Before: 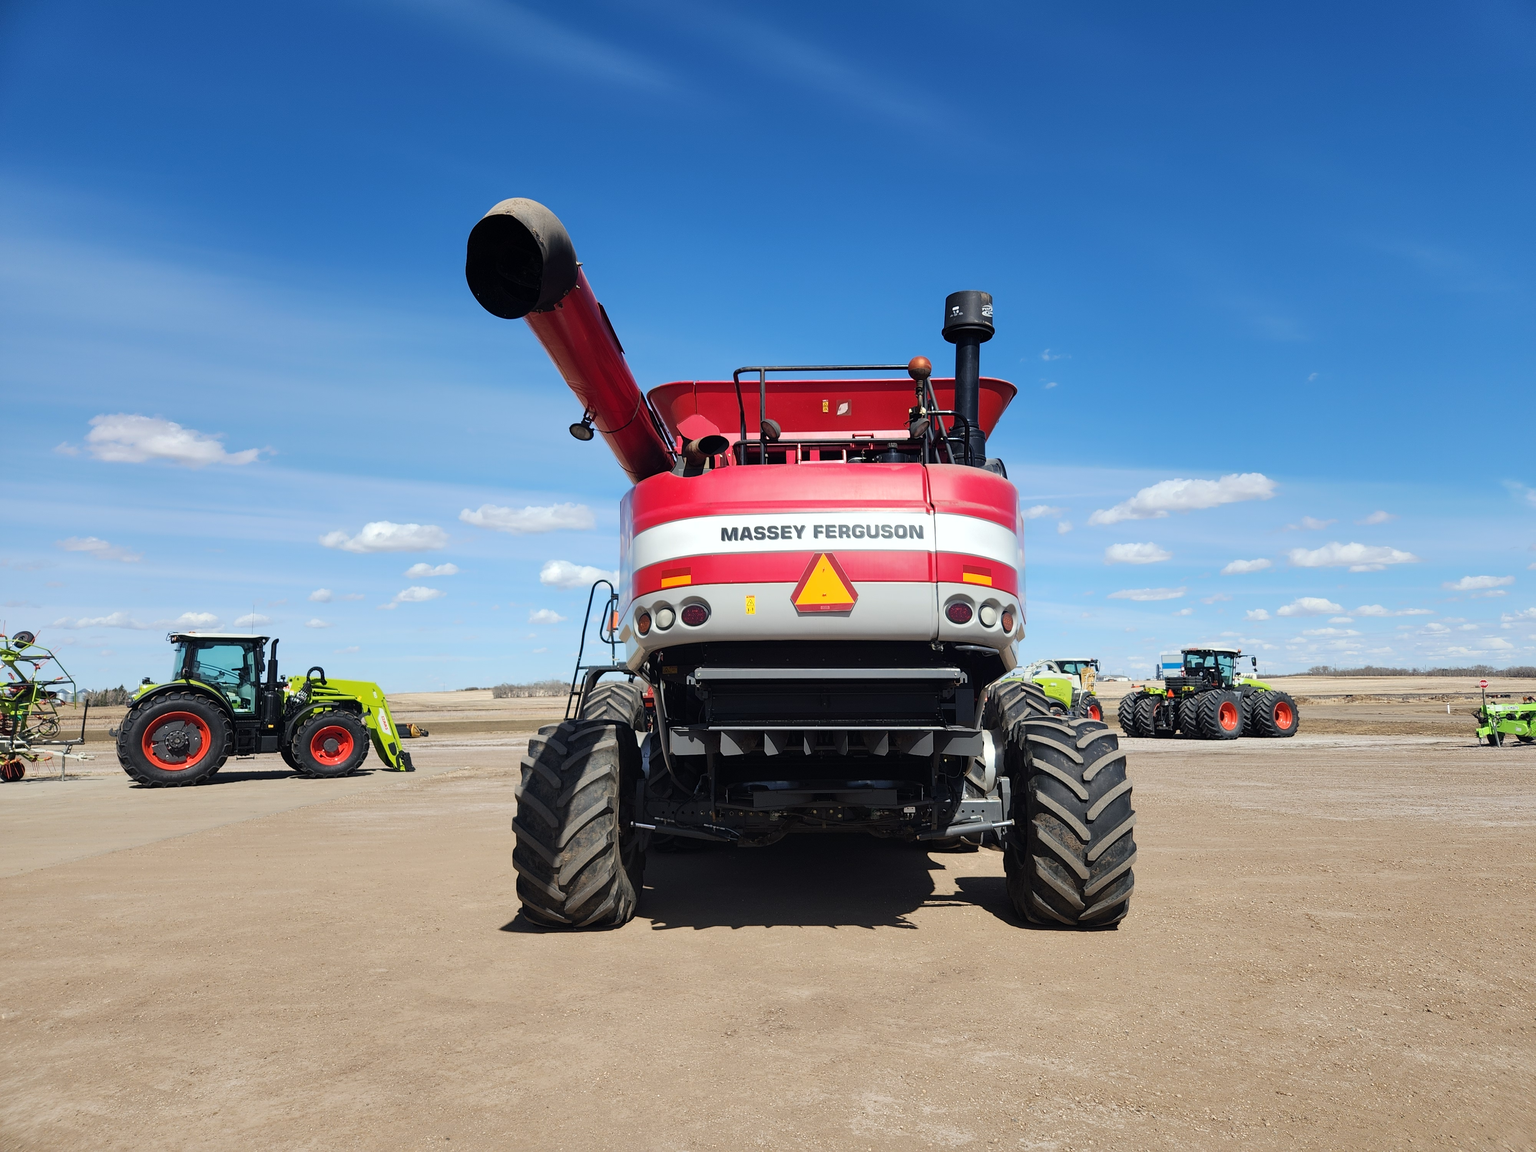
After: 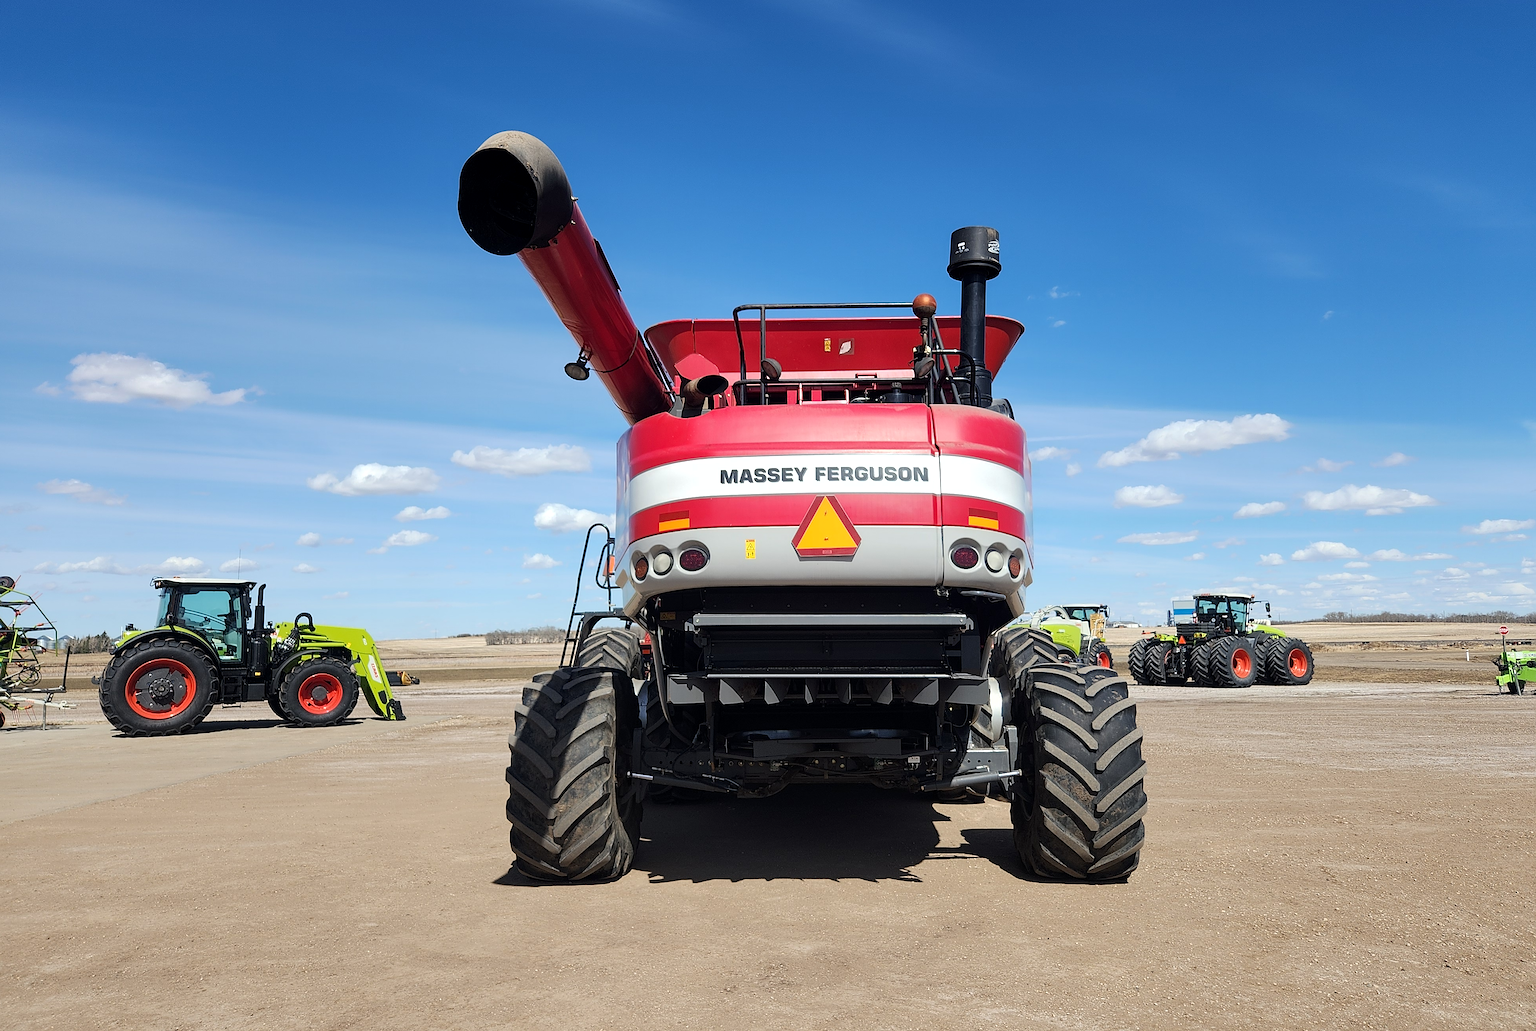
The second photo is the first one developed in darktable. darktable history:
crop: left 1.347%, top 6.149%, right 1.31%, bottom 6.7%
sharpen: on, module defaults
local contrast: highlights 101%, shadows 100%, detail 119%, midtone range 0.2
